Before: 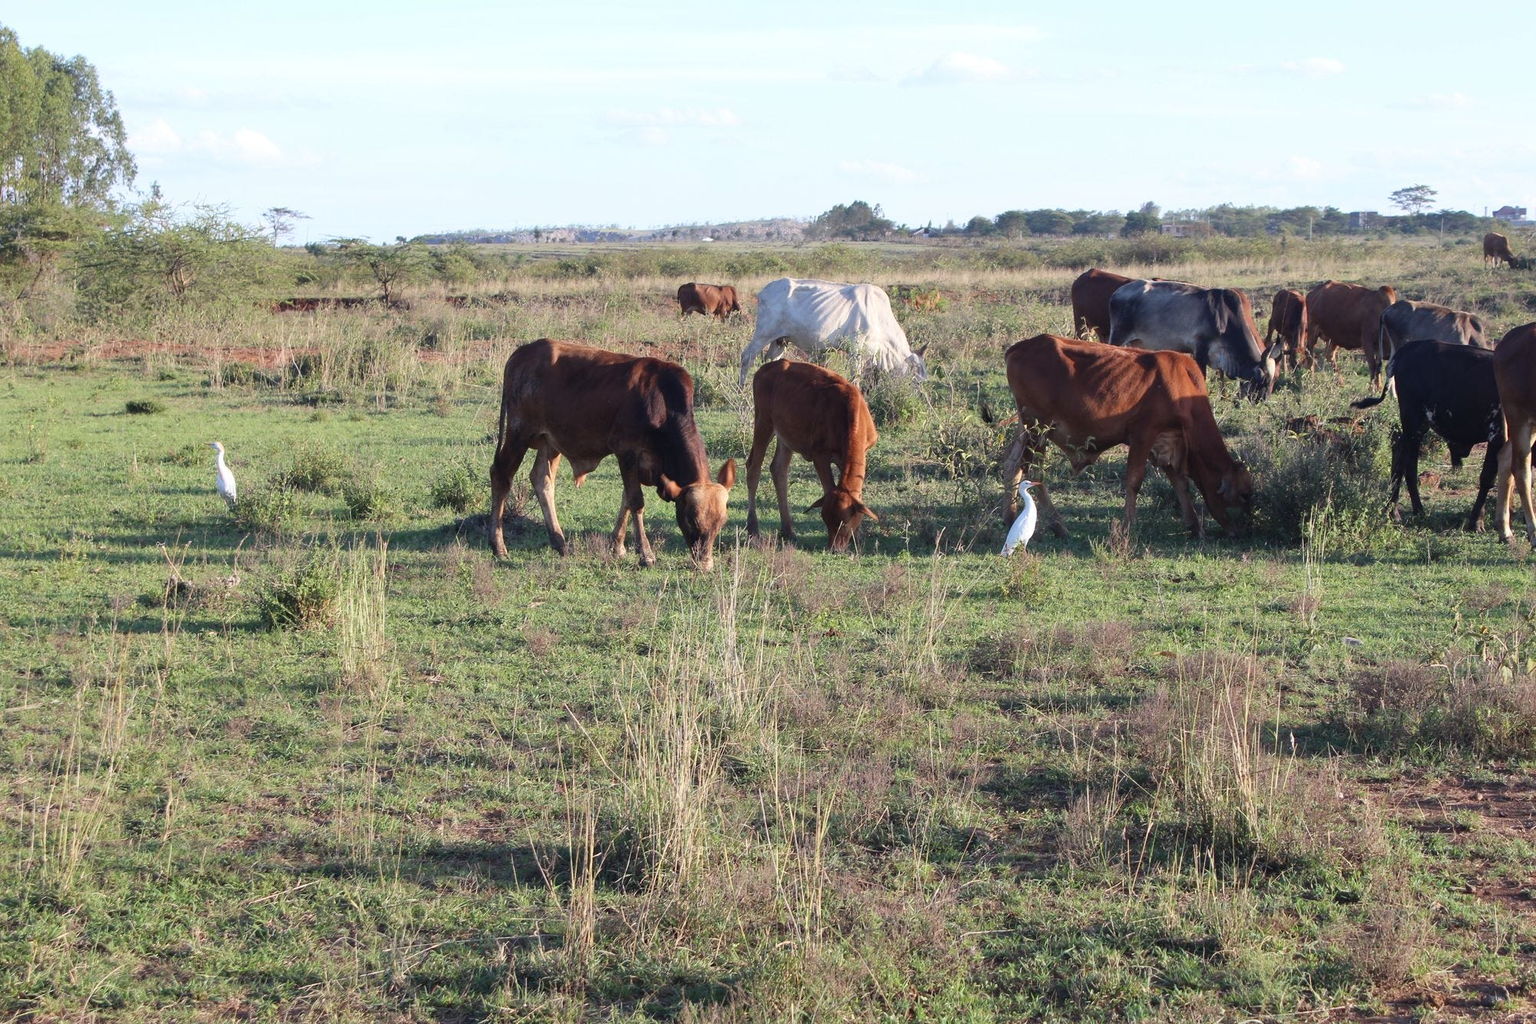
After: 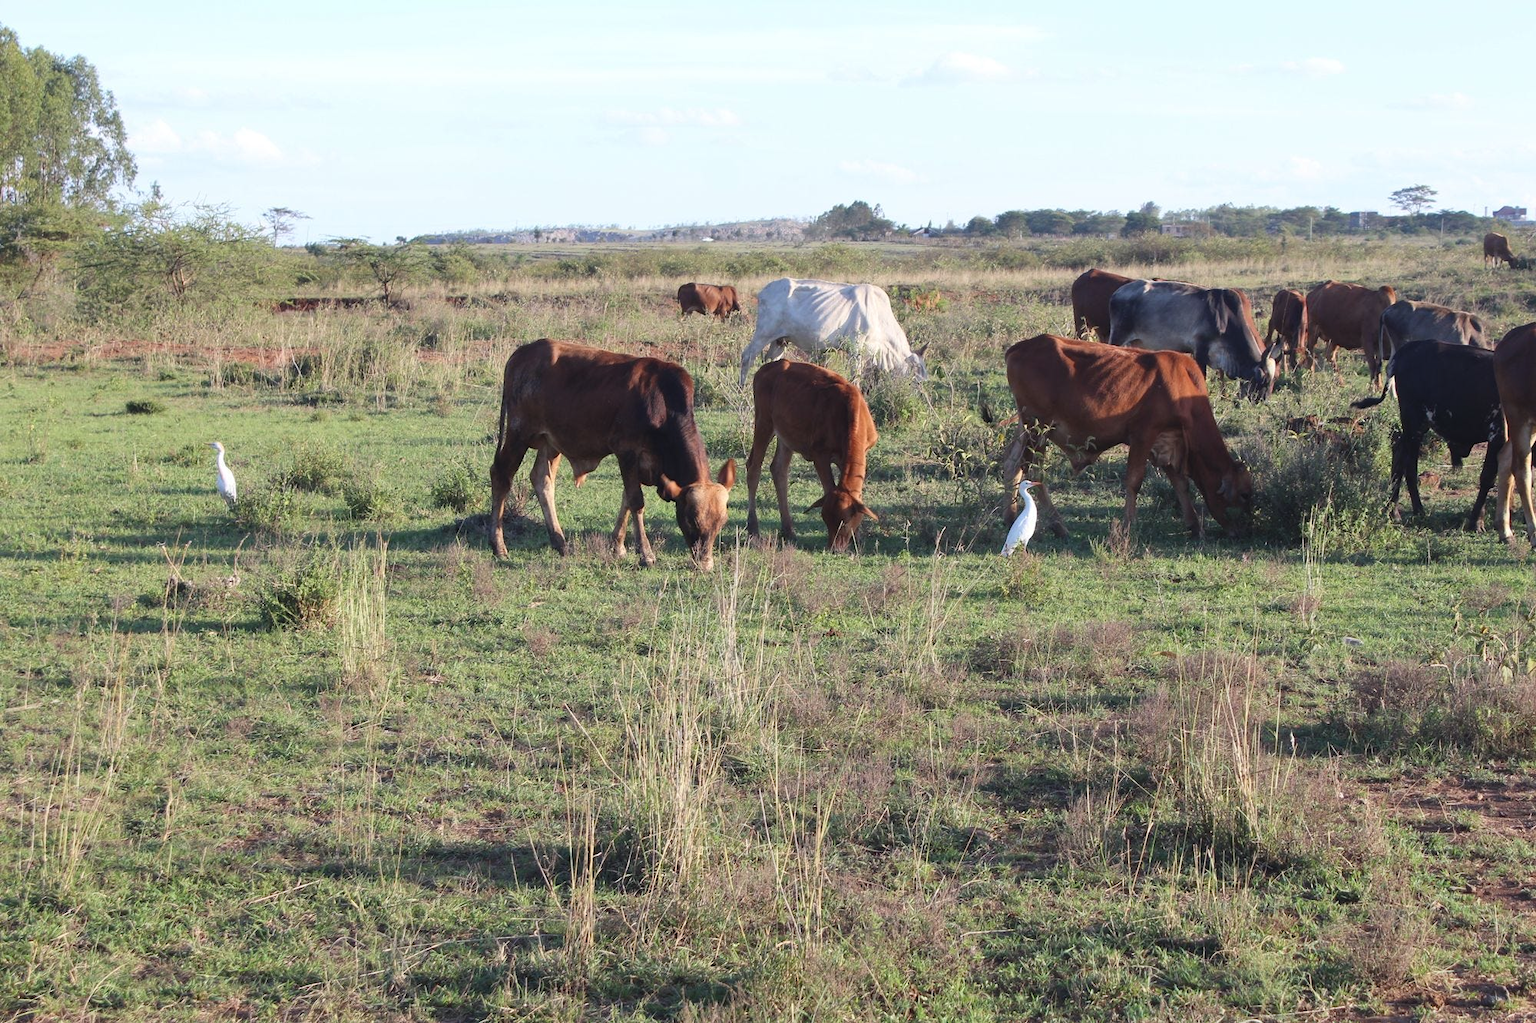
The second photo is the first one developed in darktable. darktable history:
color balance rgb: global offset › luminance 0.259%, perceptual saturation grading › global saturation 0.309%
